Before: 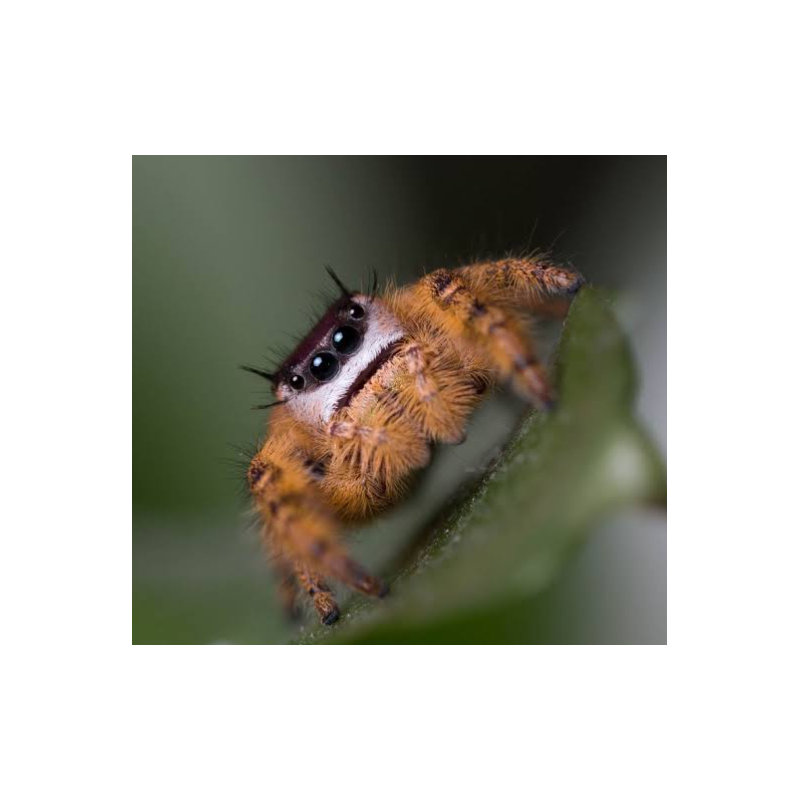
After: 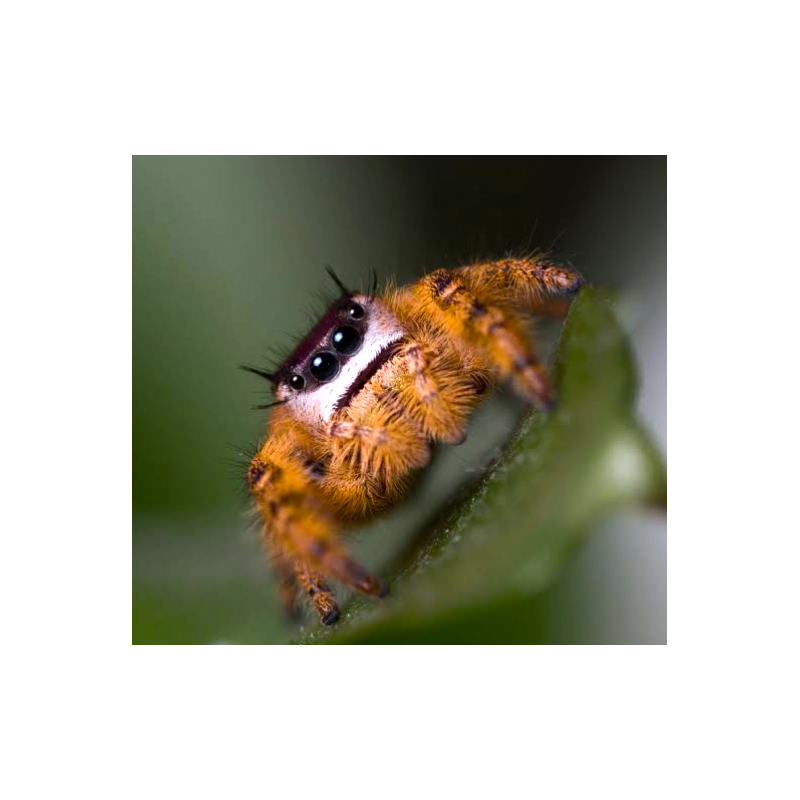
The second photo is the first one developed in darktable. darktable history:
color balance rgb: linear chroma grading › shadows -8.658%, linear chroma grading › global chroma 9.827%, perceptual saturation grading › global saturation 15.22%, perceptual saturation grading › highlights -18.992%, perceptual saturation grading › shadows 19.659%, perceptual brilliance grading › global brilliance -4.802%, perceptual brilliance grading › highlights 23.954%, perceptual brilliance grading › mid-tones 7.42%, perceptual brilliance grading › shadows -4.73%, global vibrance 20%
